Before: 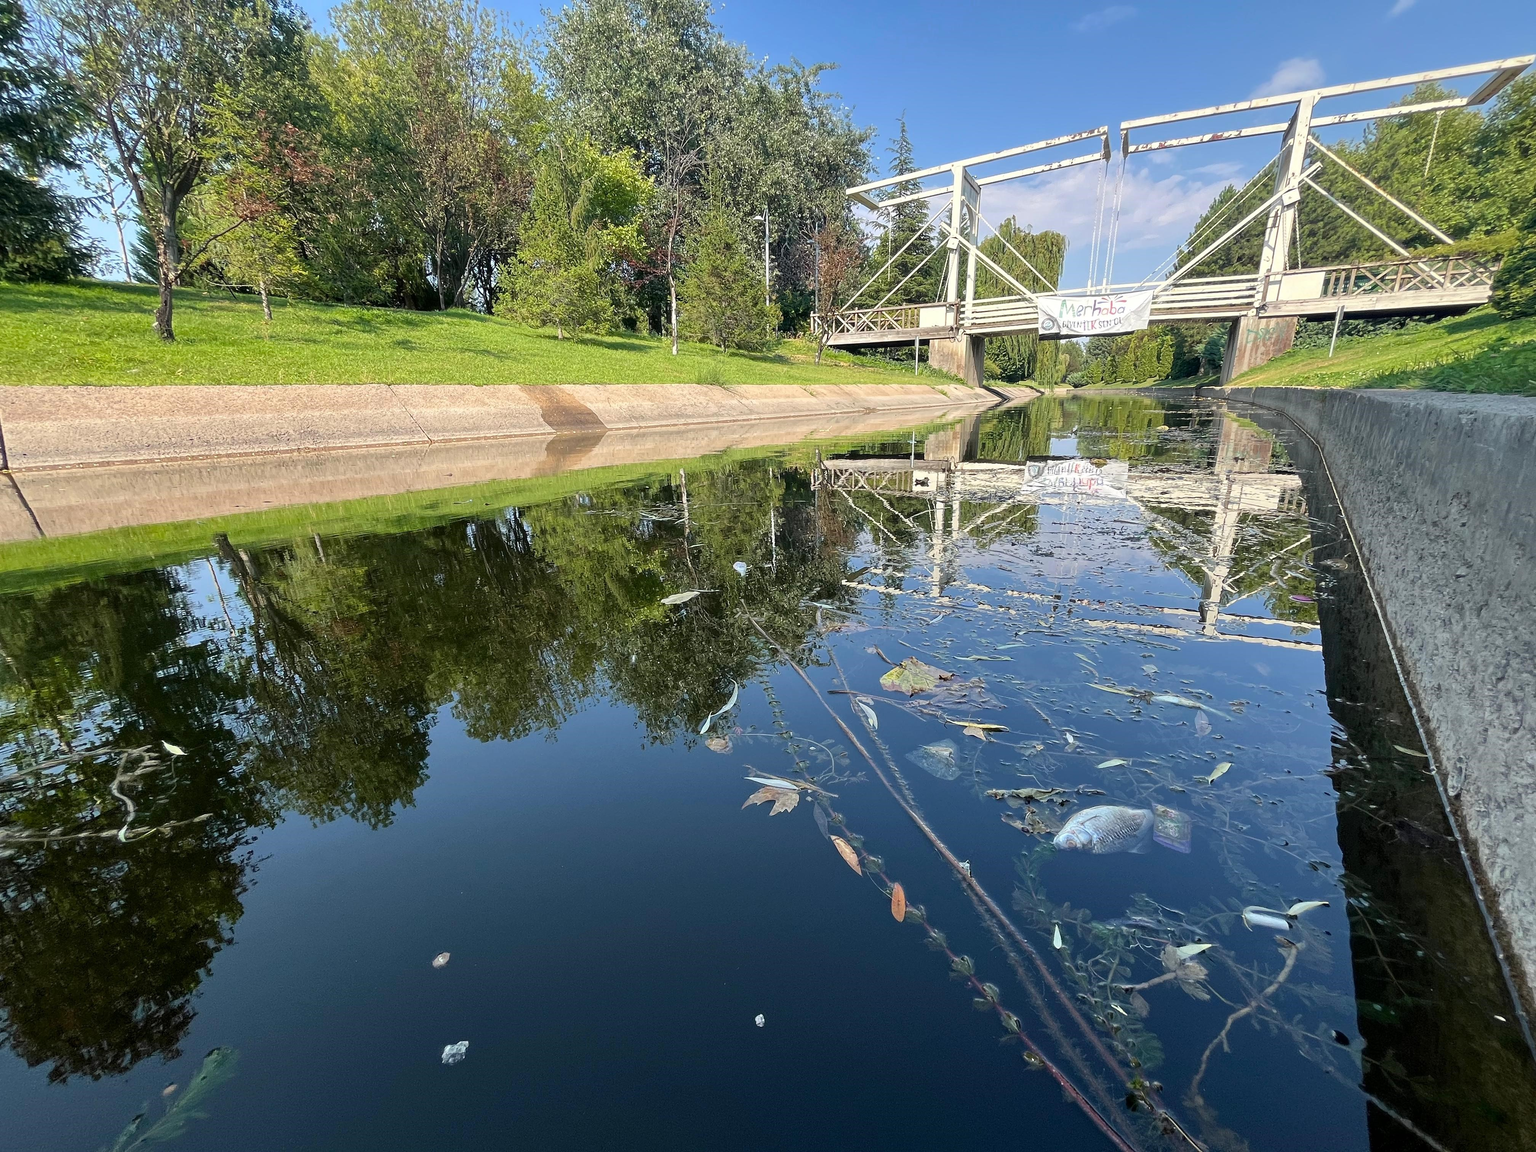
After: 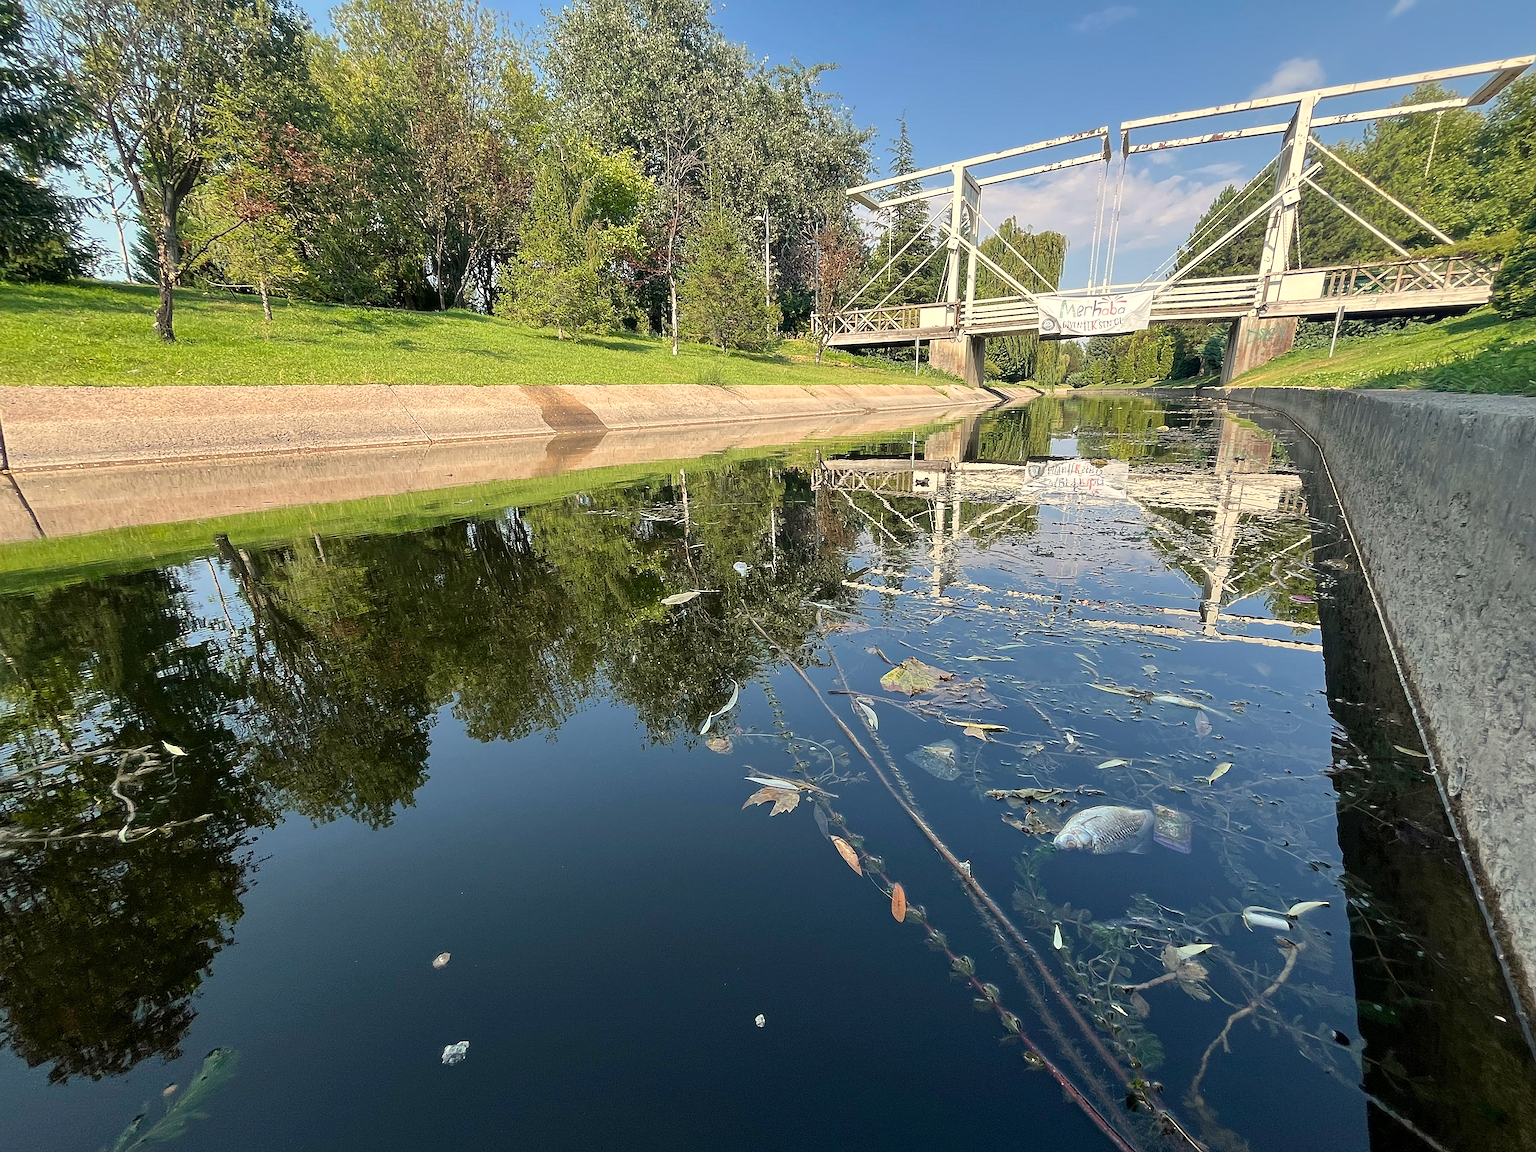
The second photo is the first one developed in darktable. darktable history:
white balance: red 1.045, blue 0.932
sharpen: on, module defaults
